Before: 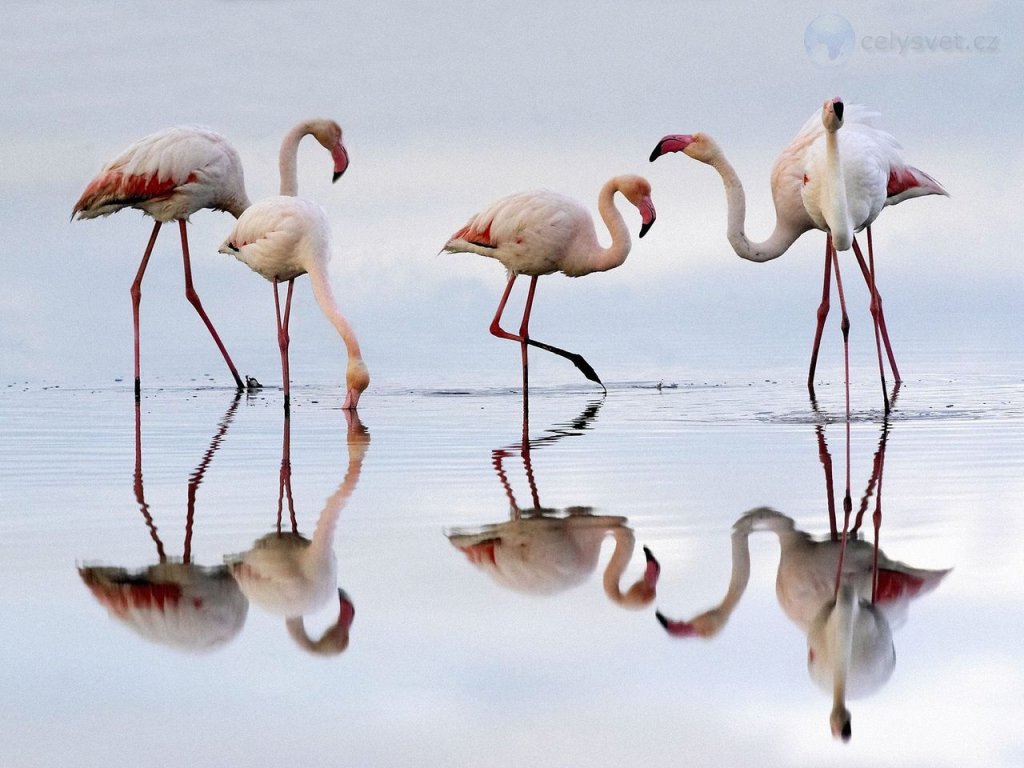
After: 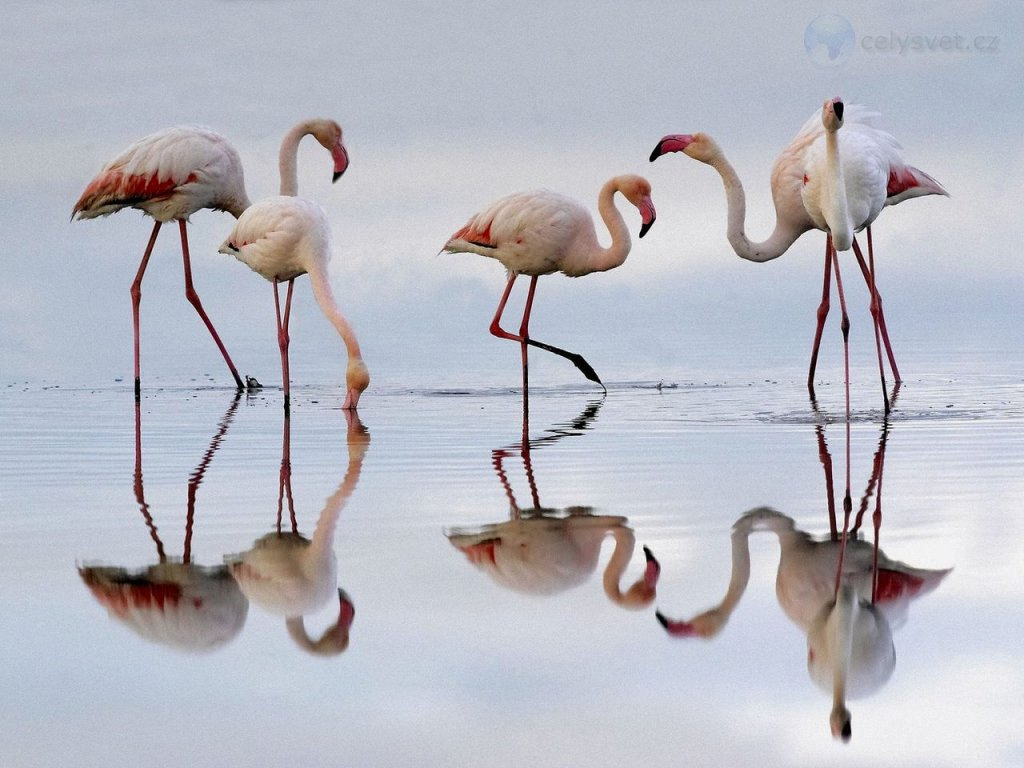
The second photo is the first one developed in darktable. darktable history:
shadows and highlights: shadows -19.99, white point adjustment -1.9, highlights -34.93
